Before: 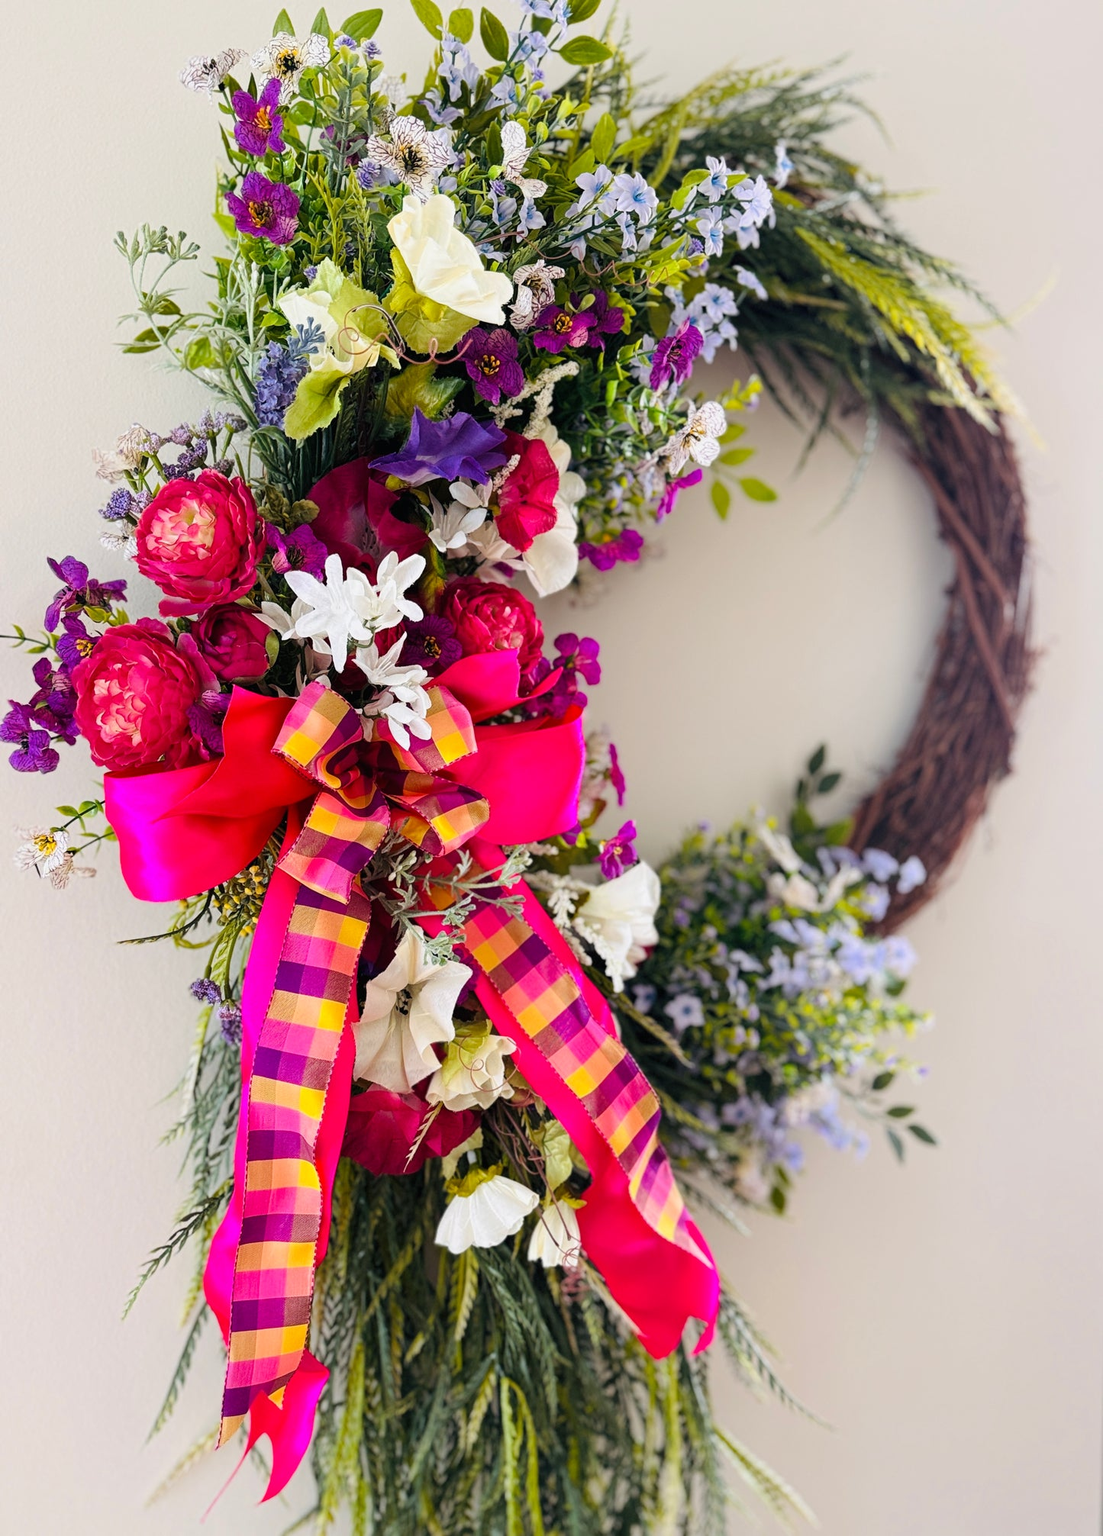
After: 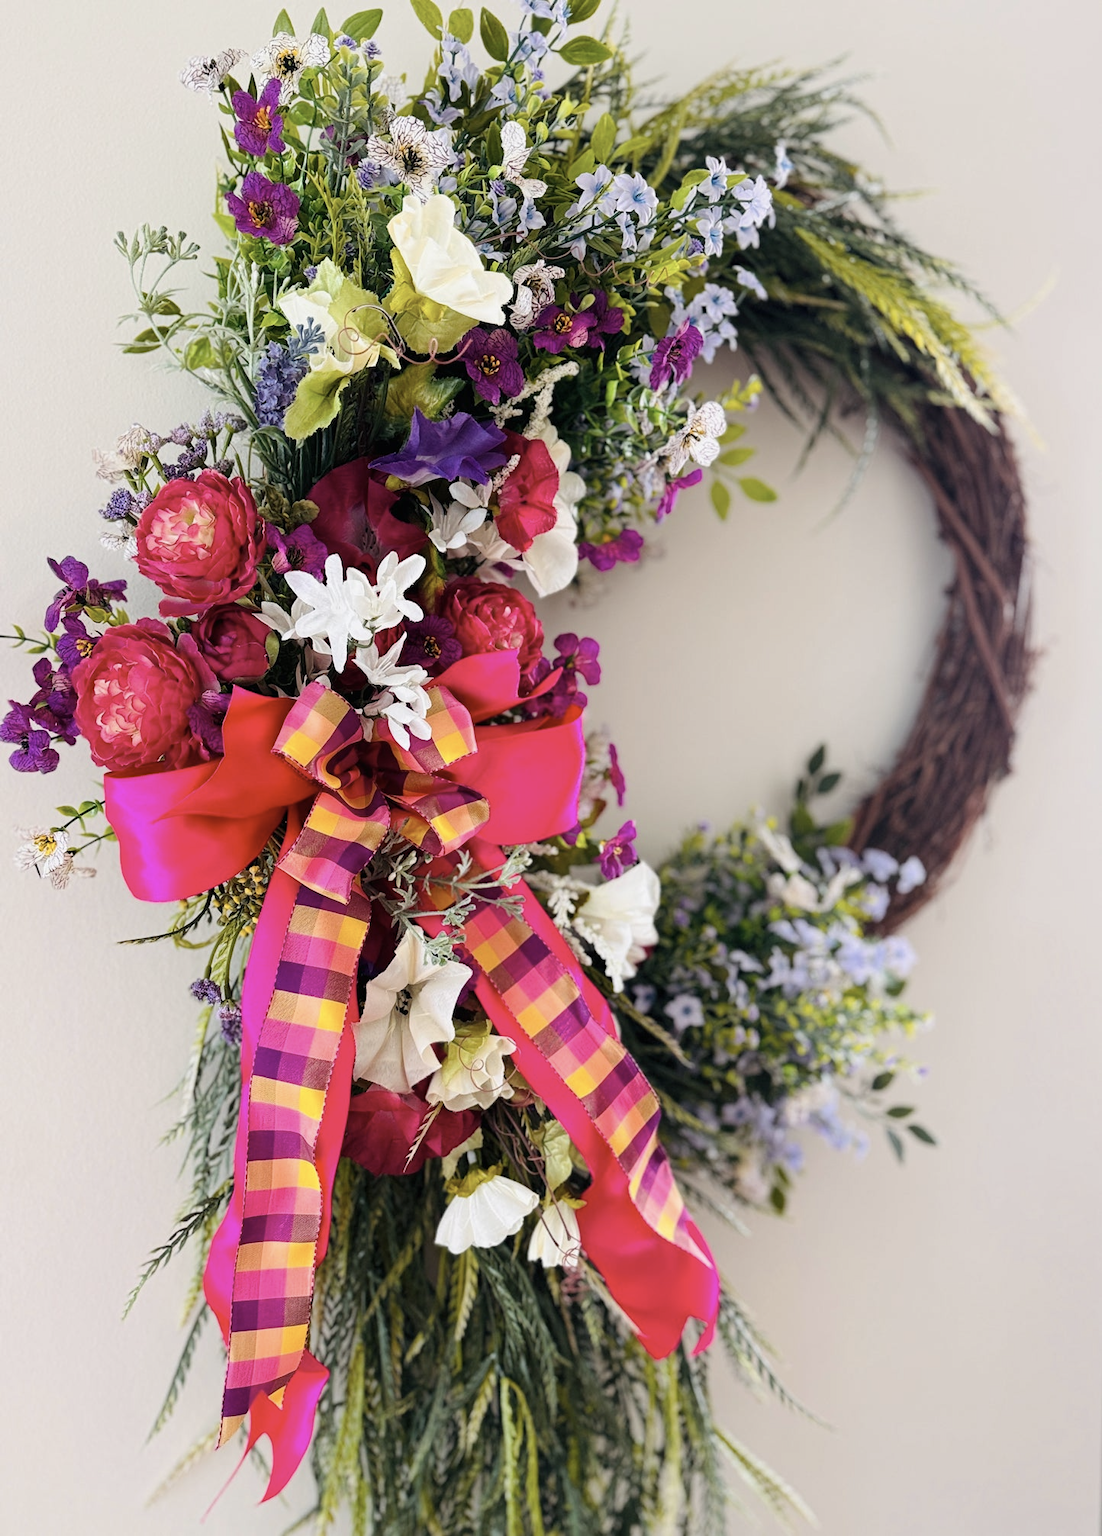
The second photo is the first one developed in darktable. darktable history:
contrast brightness saturation: contrast 0.061, brightness -0.009, saturation -0.238
